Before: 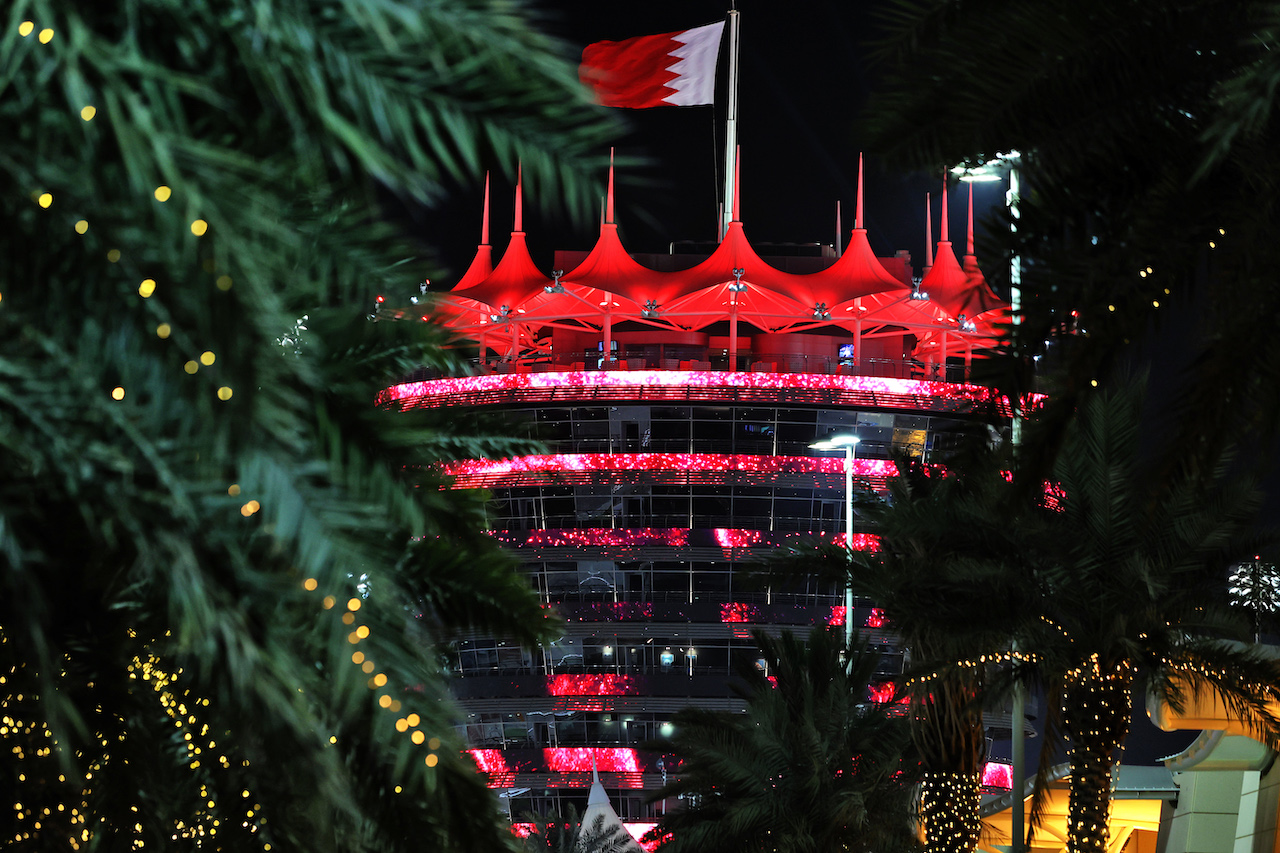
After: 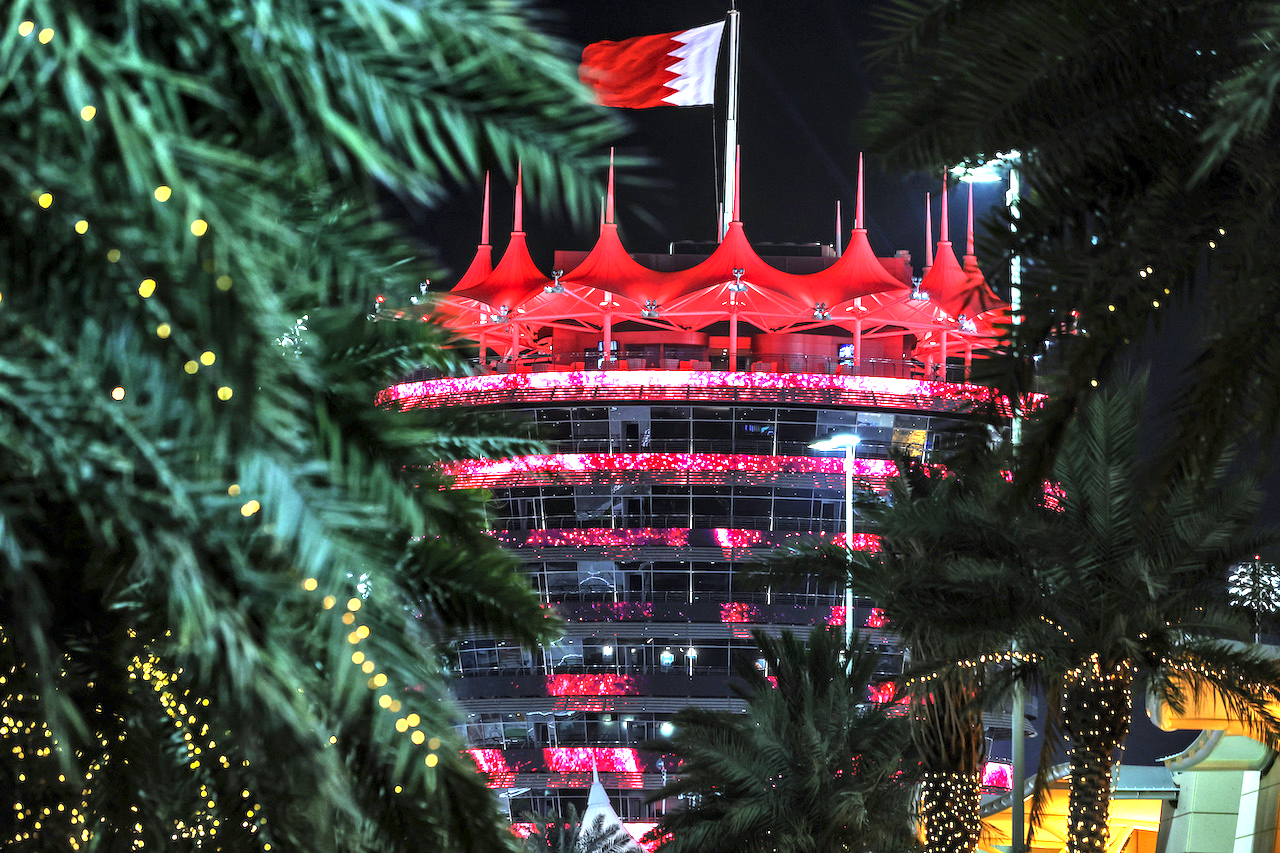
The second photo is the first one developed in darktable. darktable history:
local contrast: detail 130%
exposure: black level correction 0, exposure 1.5 EV, compensate exposure bias true, compensate highlight preservation false
white balance: red 0.924, blue 1.095
